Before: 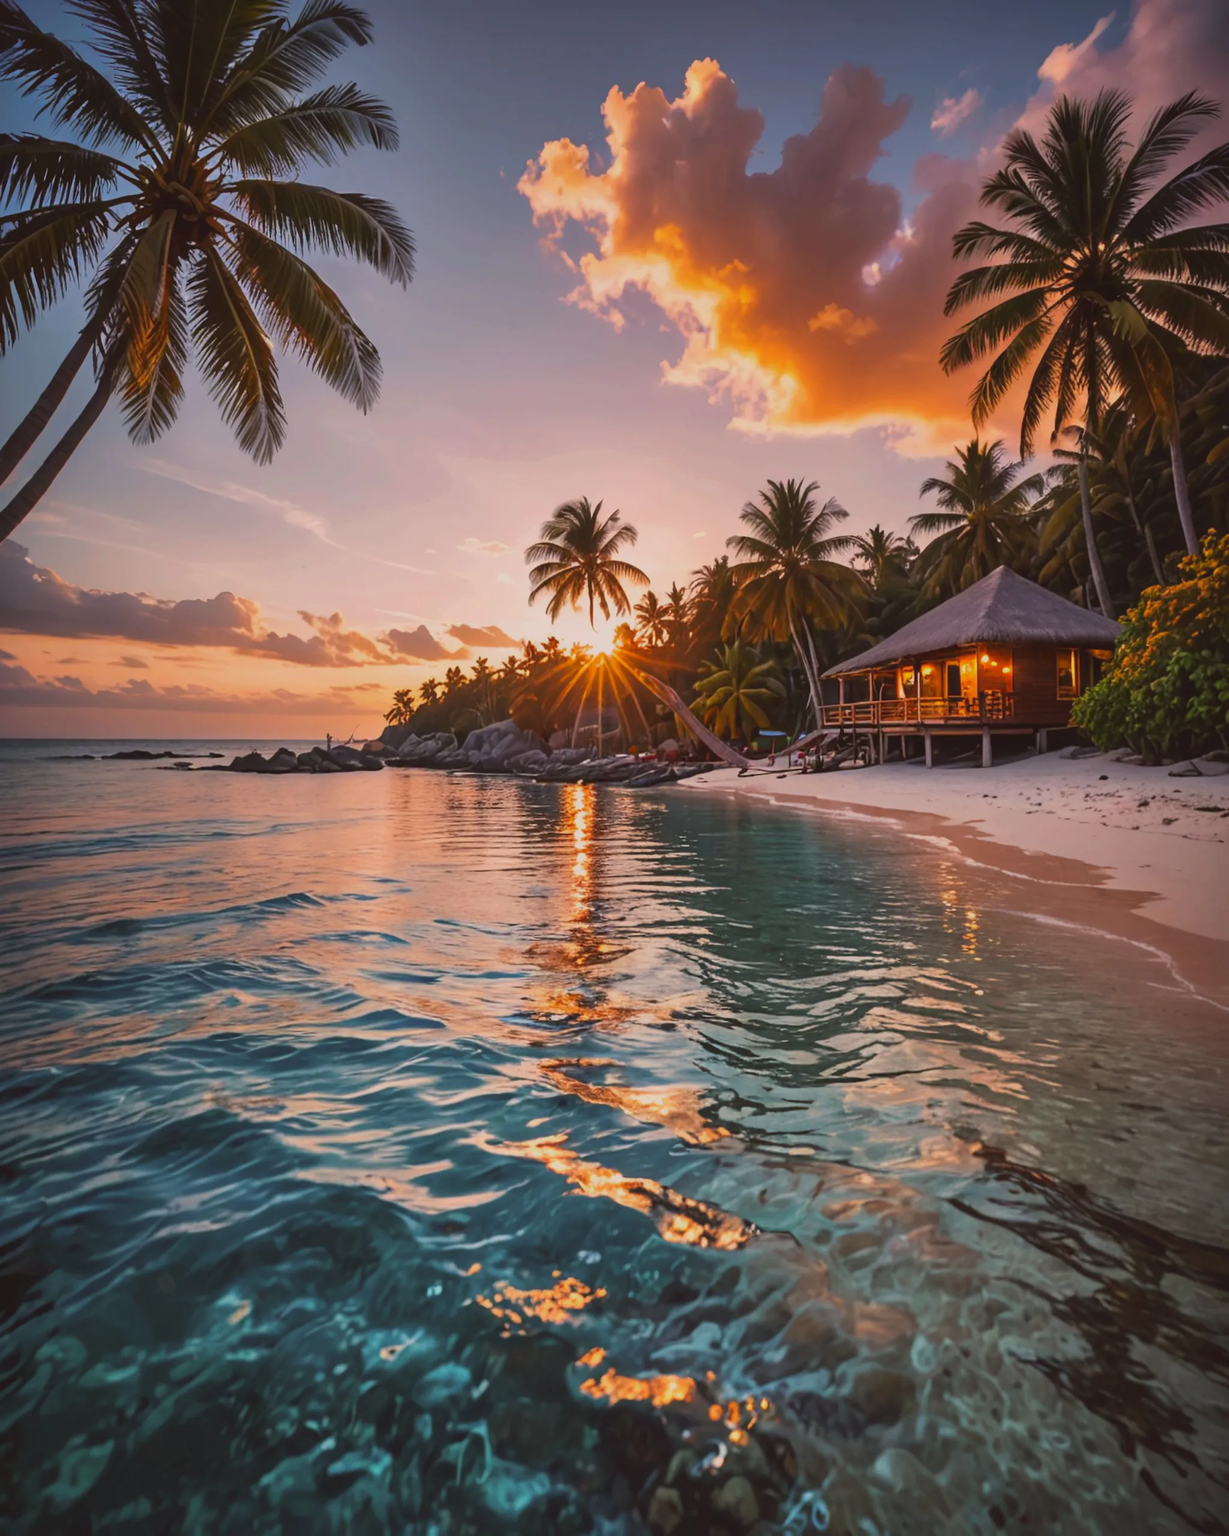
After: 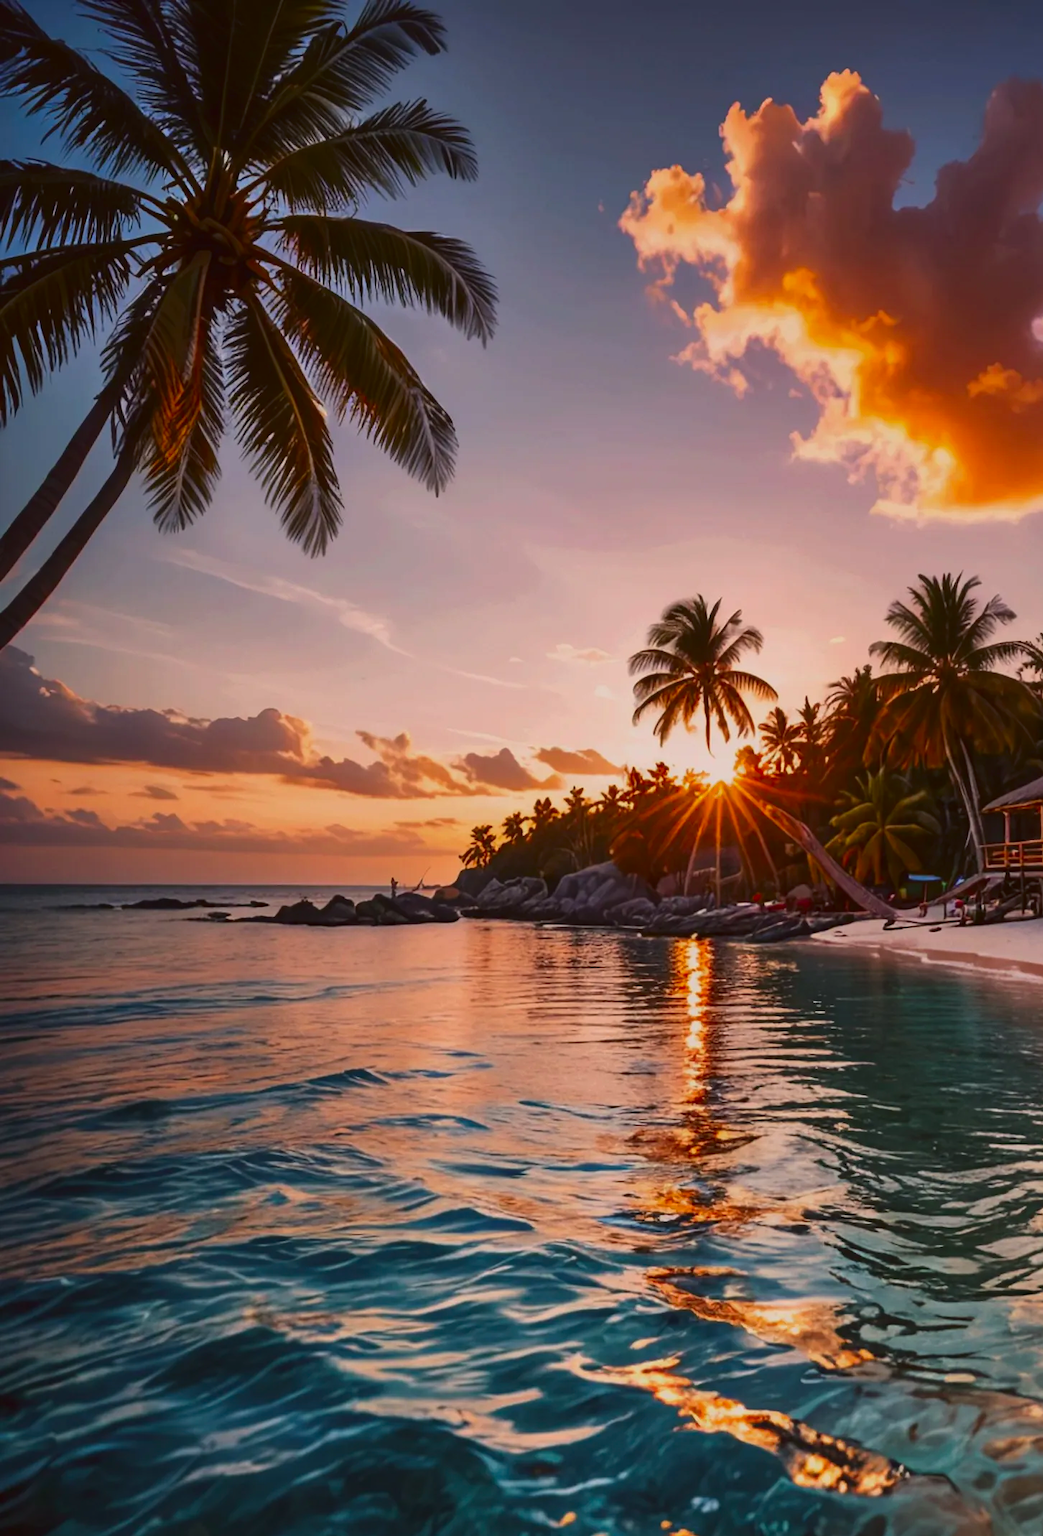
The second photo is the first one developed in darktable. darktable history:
contrast brightness saturation: contrast 0.12, brightness -0.12, saturation 0.204
crop: right 29.038%, bottom 16.415%
